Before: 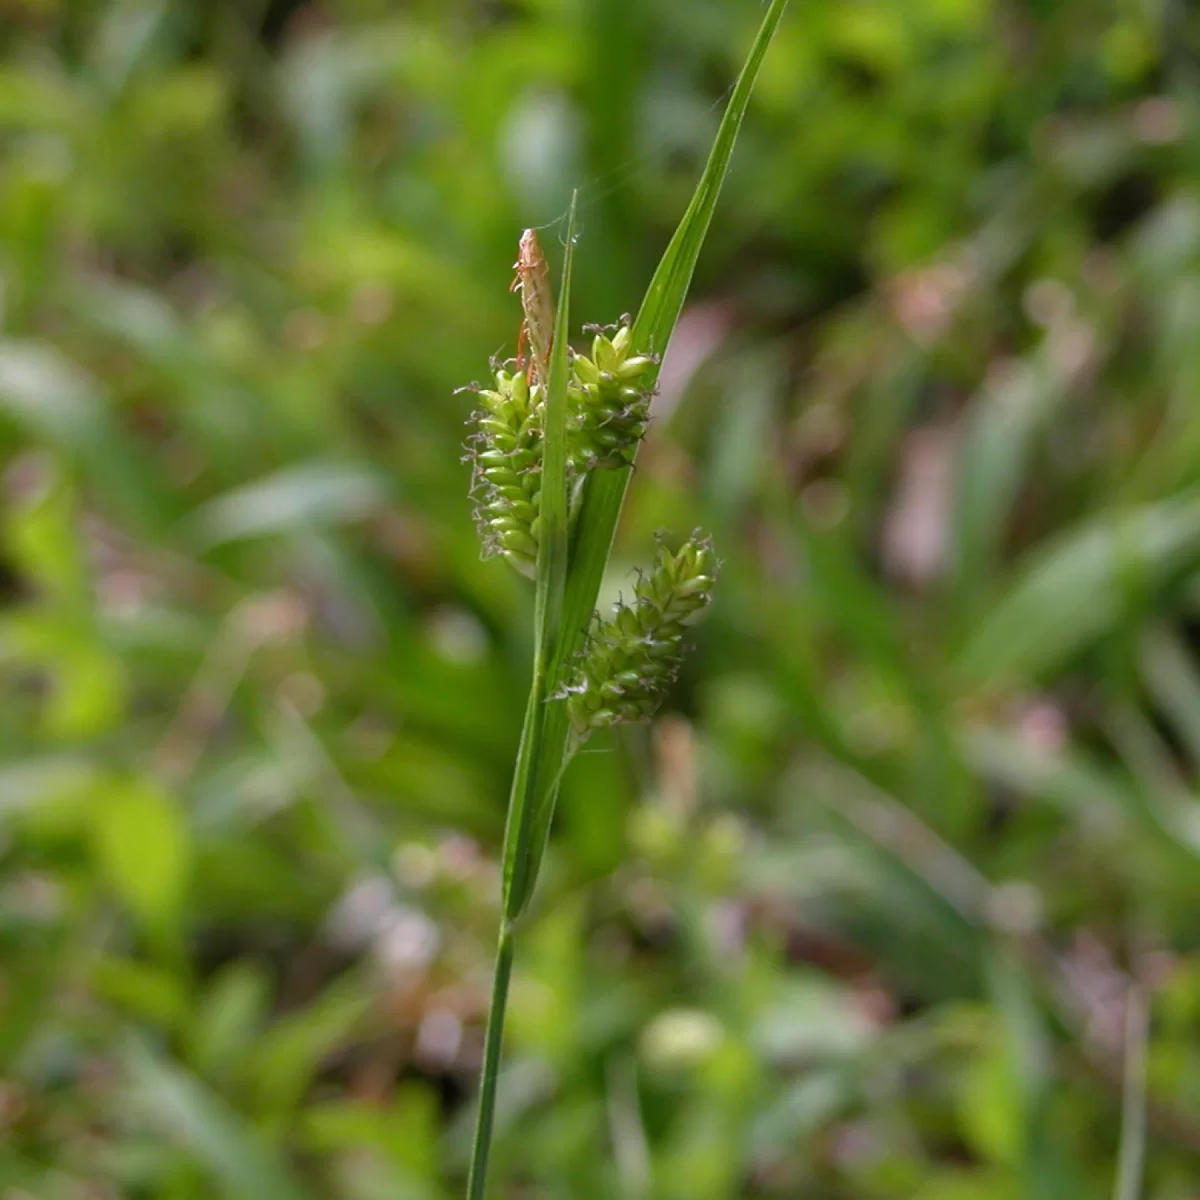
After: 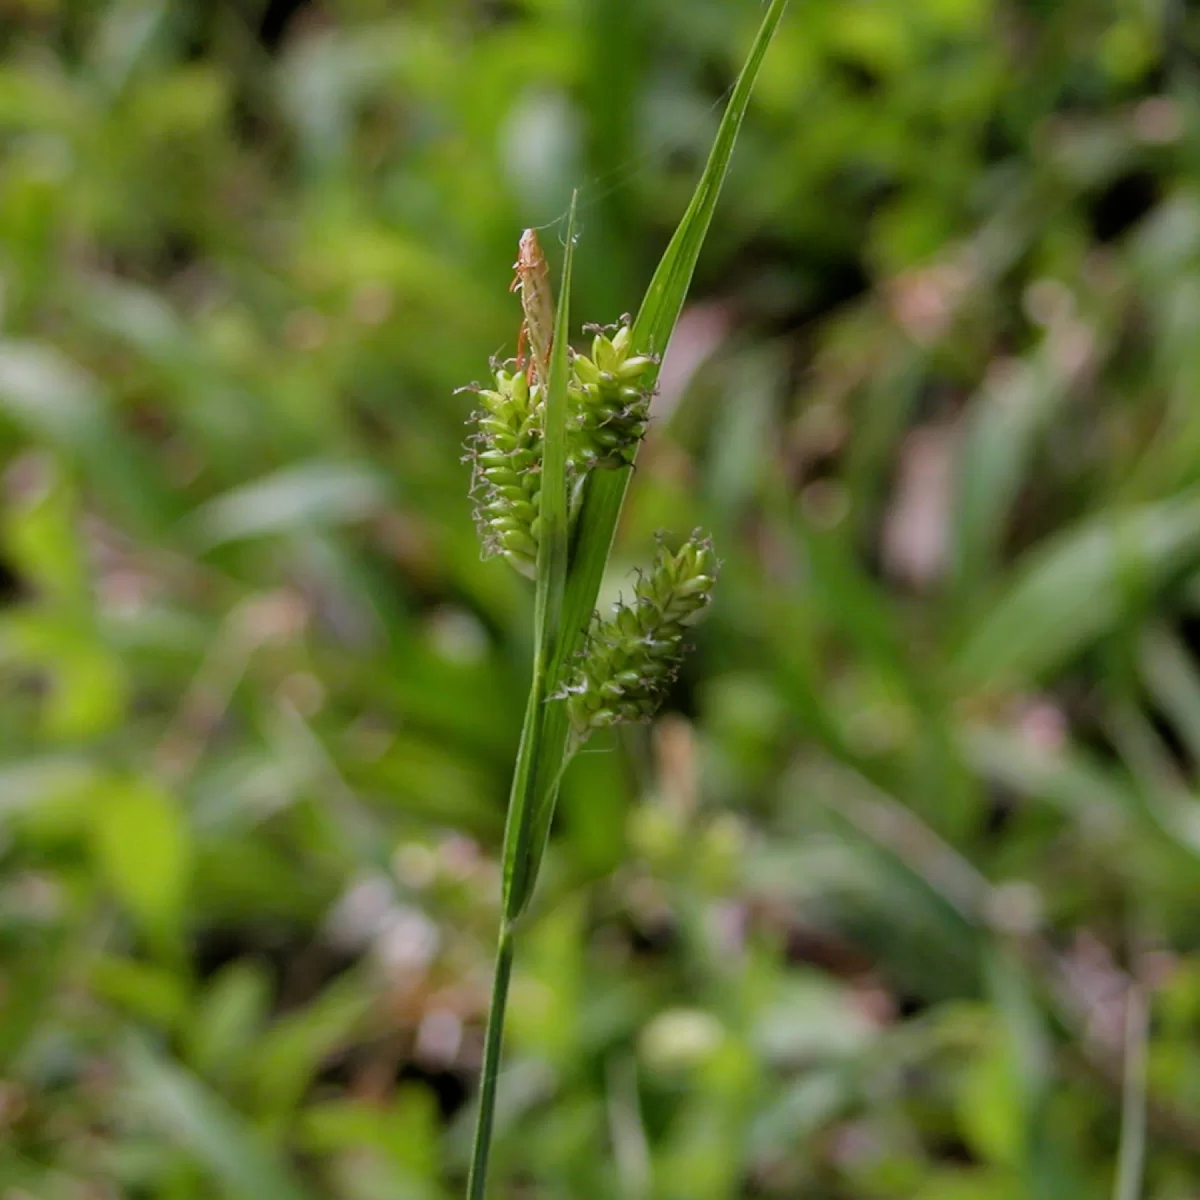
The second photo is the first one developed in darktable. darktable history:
filmic rgb: black relative exposure -7.78 EV, white relative exposure 4.45 EV, threshold 2.95 EV, hardness 3.76, latitude 50.2%, contrast 1.101, enable highlight reconstruction true
